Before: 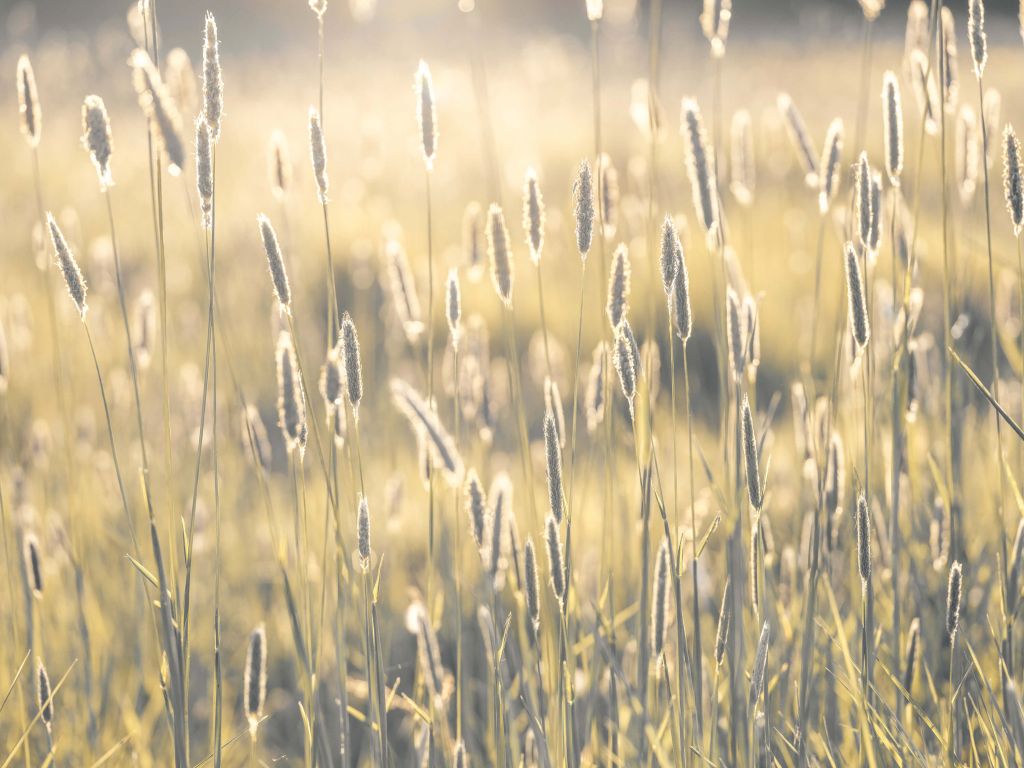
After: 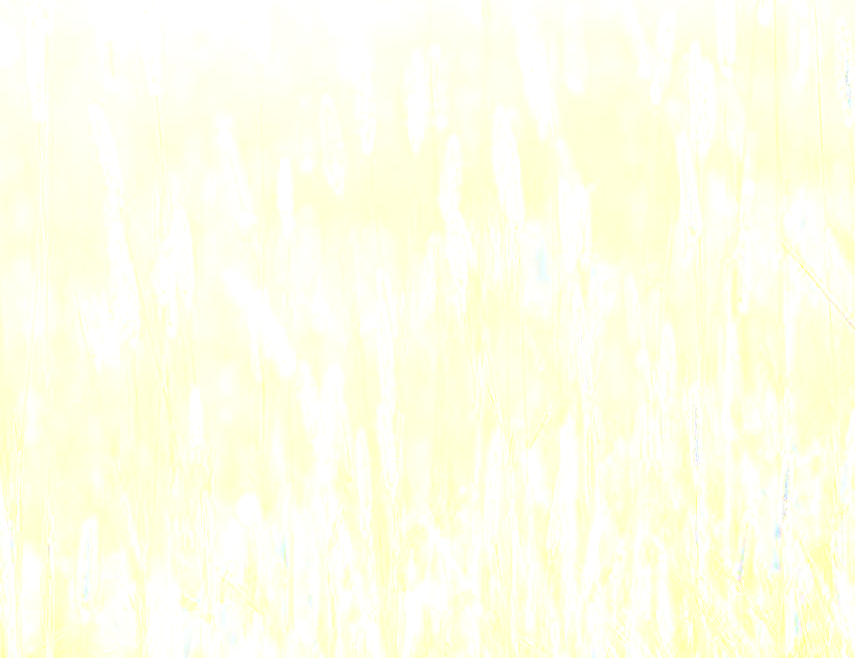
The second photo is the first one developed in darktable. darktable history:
levels: levels [0.246, 0.256, 0.506]
crop: left 16.486%, top 14.322%
base curve: curves: ch0 [(0, 0.024) (0.055, 0.065) (0.121, 0.166) (0.236, 0.319) (0.693, 0.726) (1, 1)], preserve colors none
